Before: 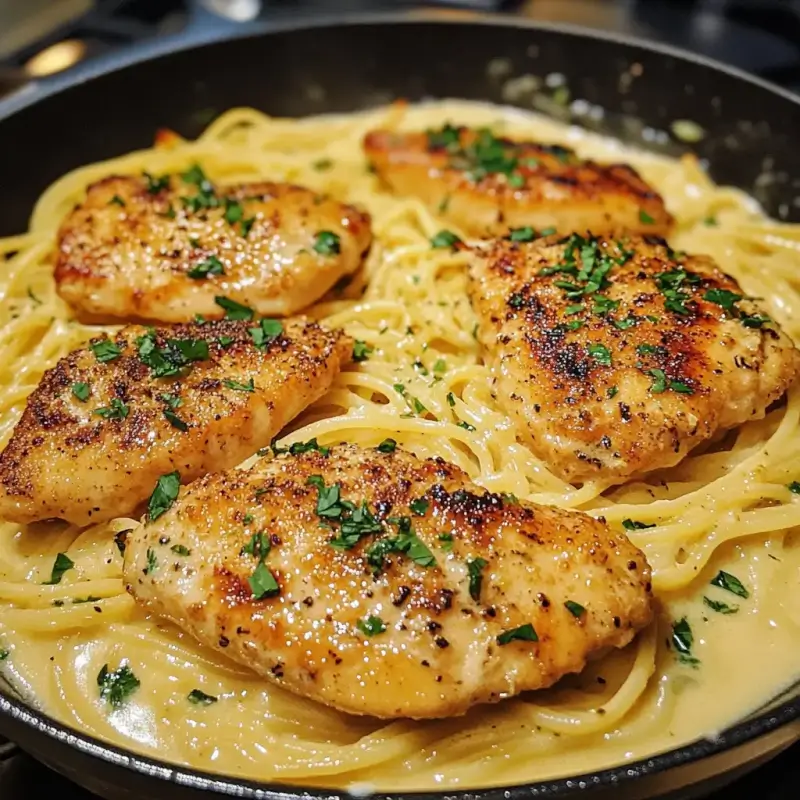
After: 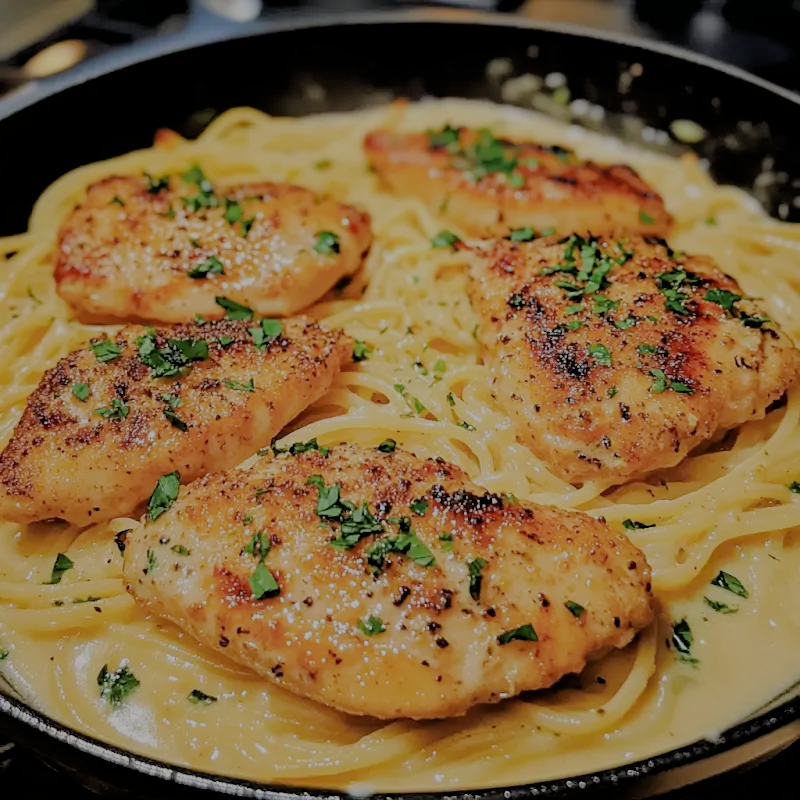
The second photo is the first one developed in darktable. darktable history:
filmic rgb: black relative exposure -4.41 EV, white relative exposure 6.54 EV, hardness 1.88, contrast 0.513
